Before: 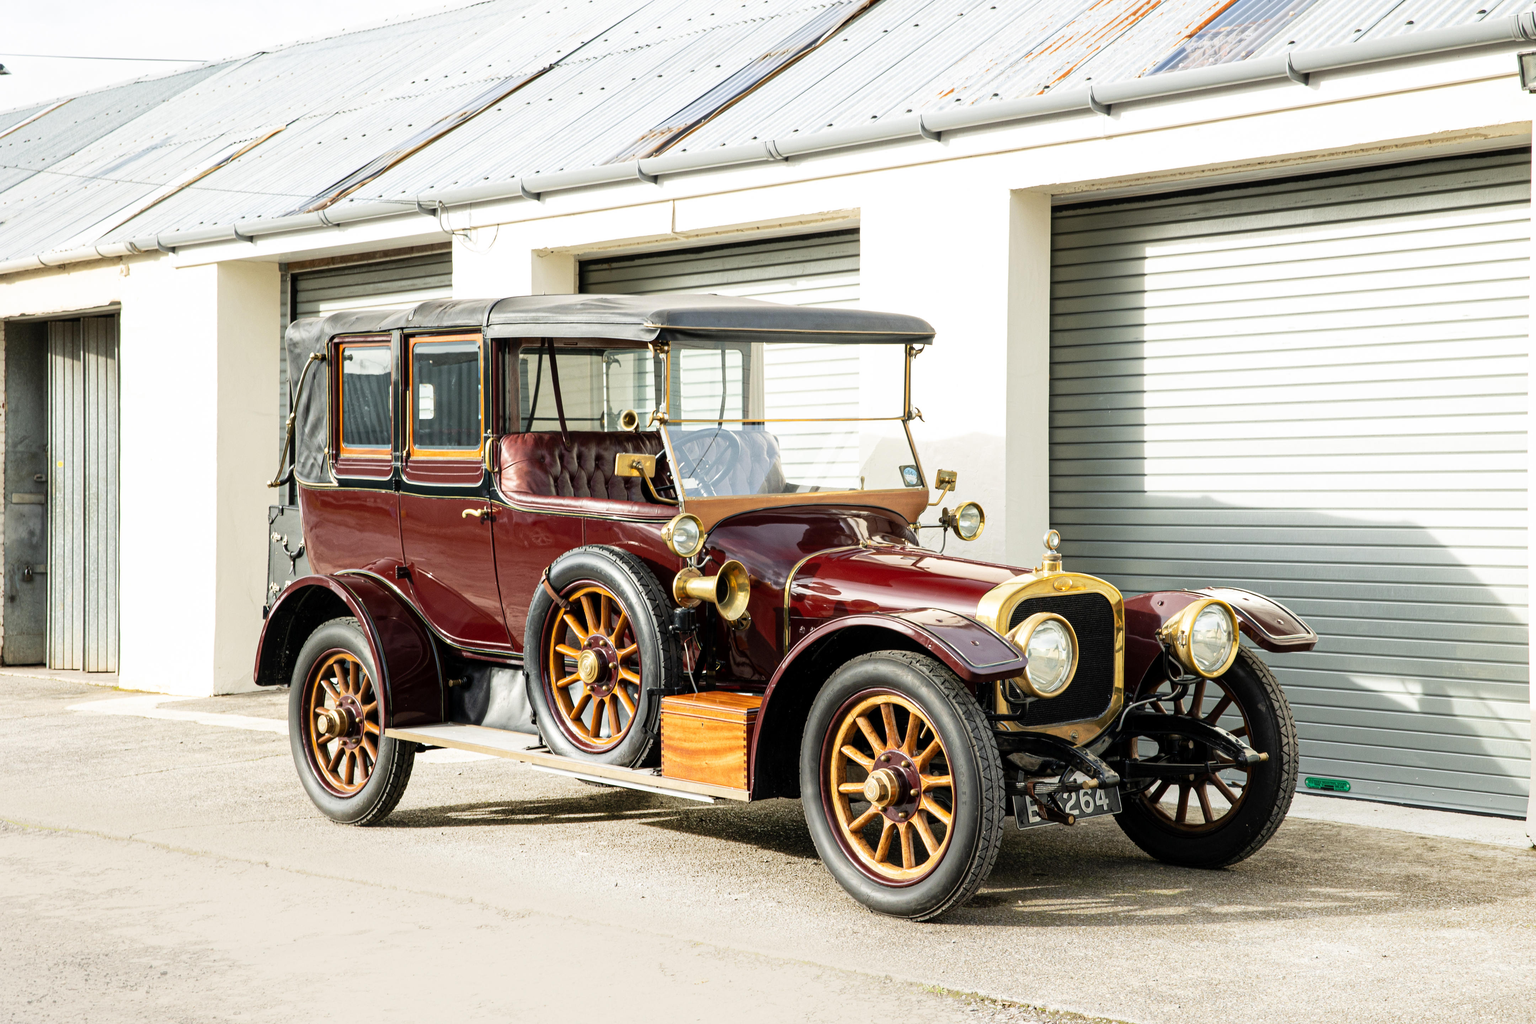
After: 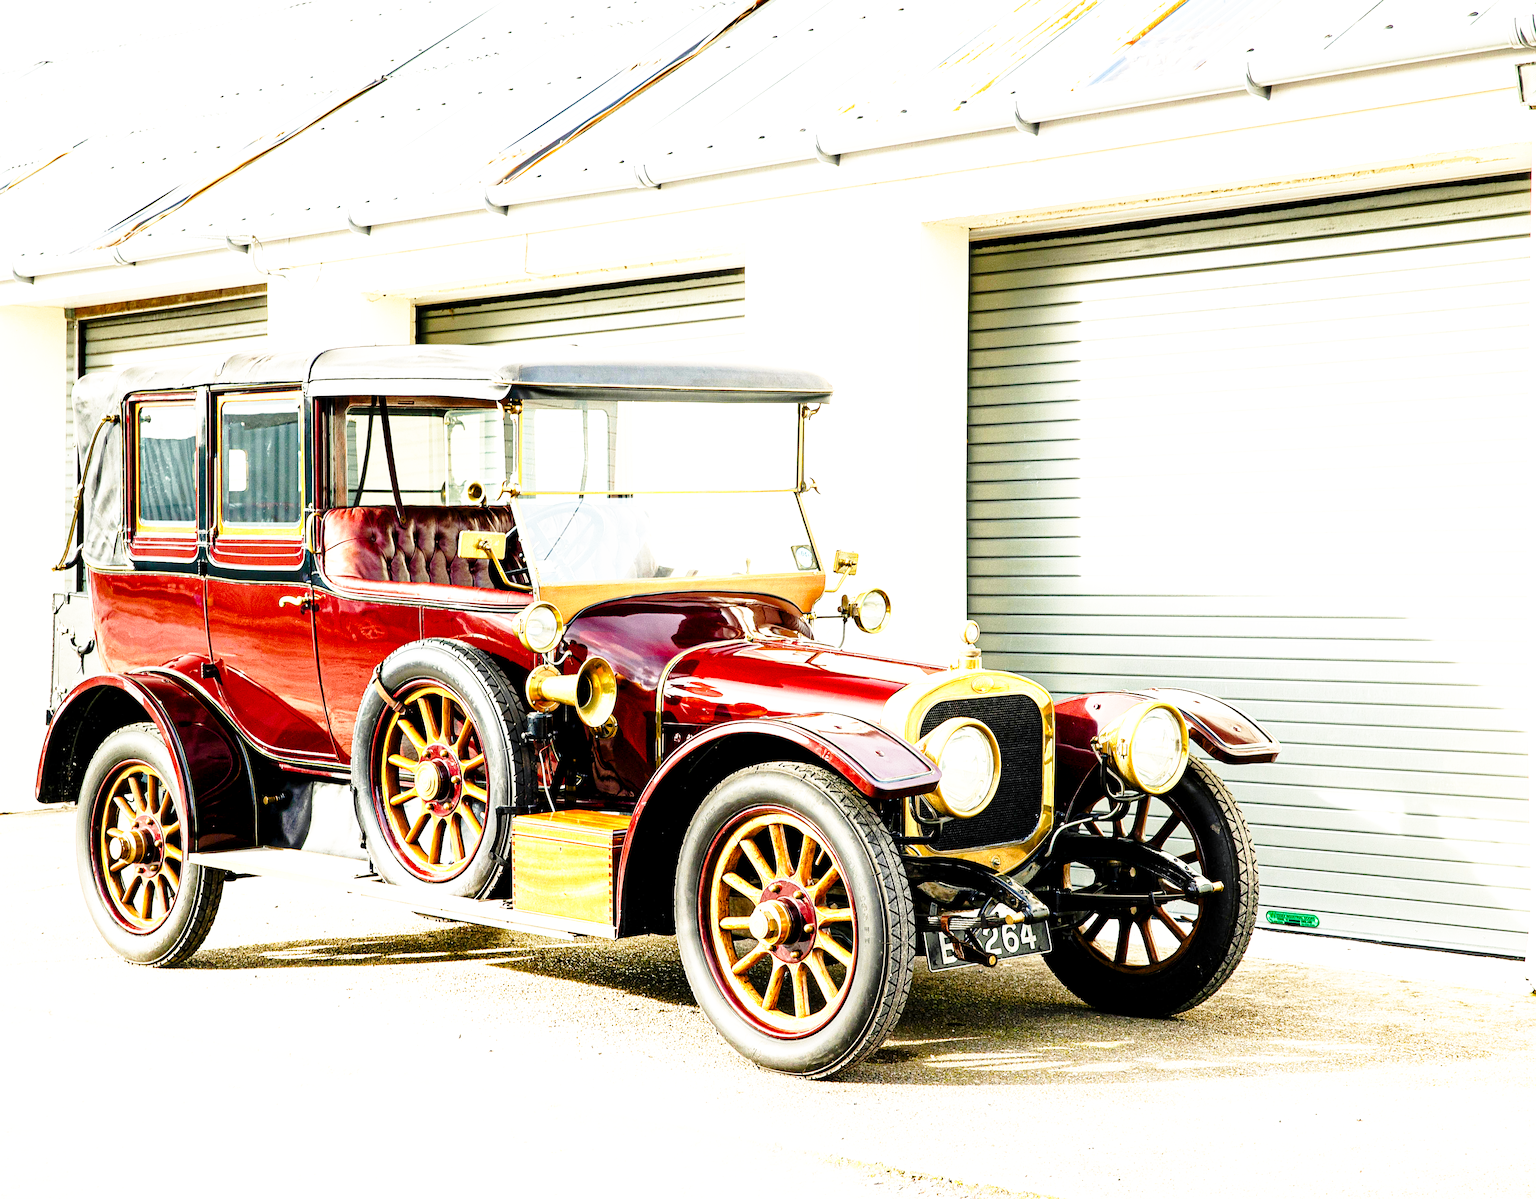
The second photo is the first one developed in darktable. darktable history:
sharpen: on, module defaults
exposure: black level correction 0, exposure 0.7 EV, compensate exposure bias true, compensate highlight preservation false
crop and rotate: left 14.584%
base curve: curves: ch0 [(0, 0) (0.026, 0.03) (0.109, 0.232) (0.351, 0.748) (0.669, 0.968) (1, 1)], preserve colors none
color balance rgb: shadows lift › chroma 1%, shadows lift › hue 240.84°, highlights gain › chroma 2%, highlights gain › hue 73.2°, global offset › luminance -0.5%, perceptual saturation grading › global saturation 20%, perceptual saturation grading › highlights -25%, perceptual saturation grading › shadows 50%, global vibrance 15%
